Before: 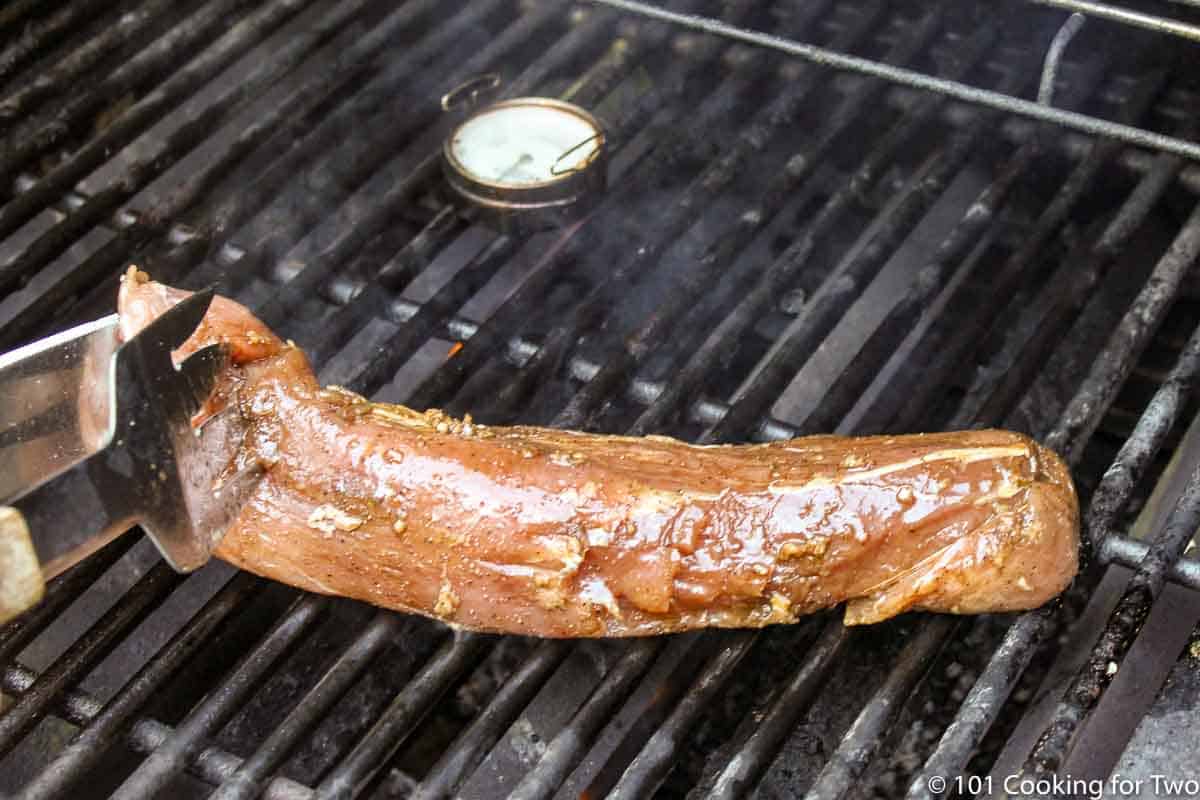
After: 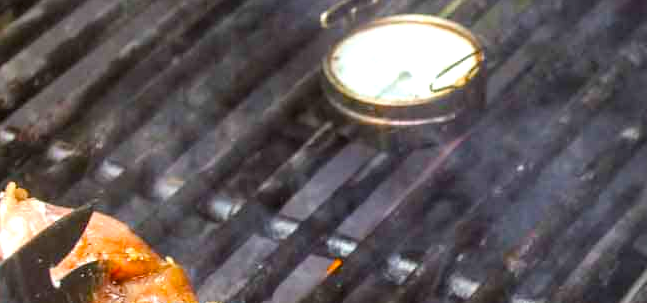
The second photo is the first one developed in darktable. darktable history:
crop: left 10.103%, top 10.488%, right 35.974%, bottom 51.618%
exposure: black level correction 0, exposure 0.703 EV, compensate exposure bias true, compensate highlight preservation false
color balance rgb: perceptual saturation grading › global saturation 28.743%, perceptual saturation grading › mid-tones 12.557%, perceptual saturation grading › shadows 9.538%, contrast -9.721%
